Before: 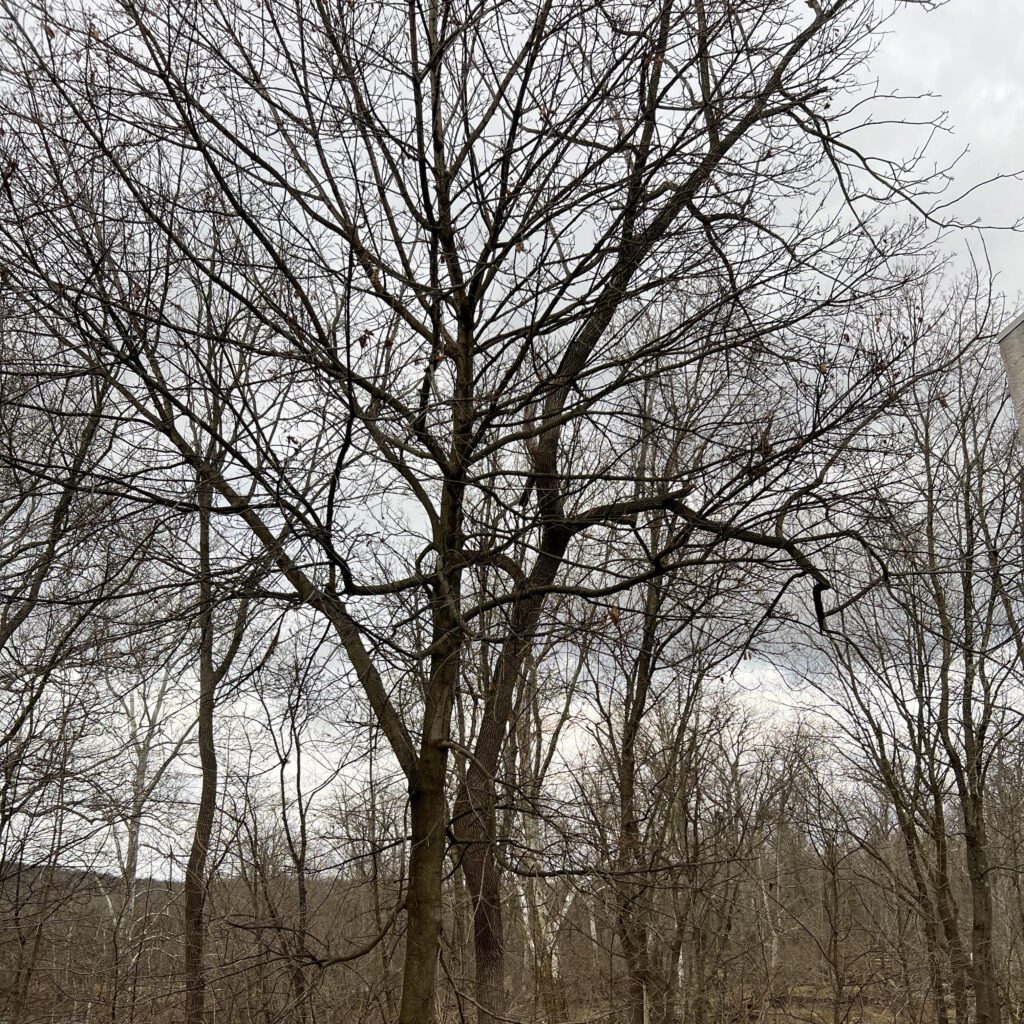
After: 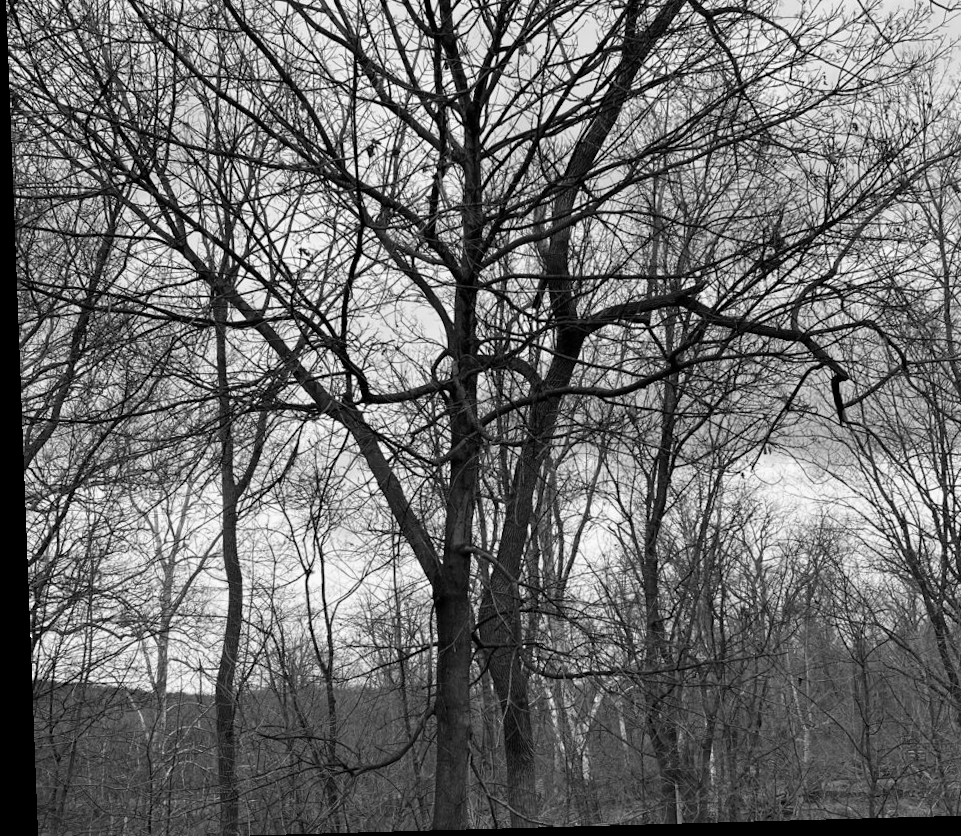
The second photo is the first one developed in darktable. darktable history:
tone equalizer: on, module defaults
crop: top 20.916%, right 9.437%, bottom 0.316%
rotate and perspective: rotation -2.22°, lens shift (horizontal) -0.022, automatic cropping off
monochrome: a 32, b 64, size 2.3
